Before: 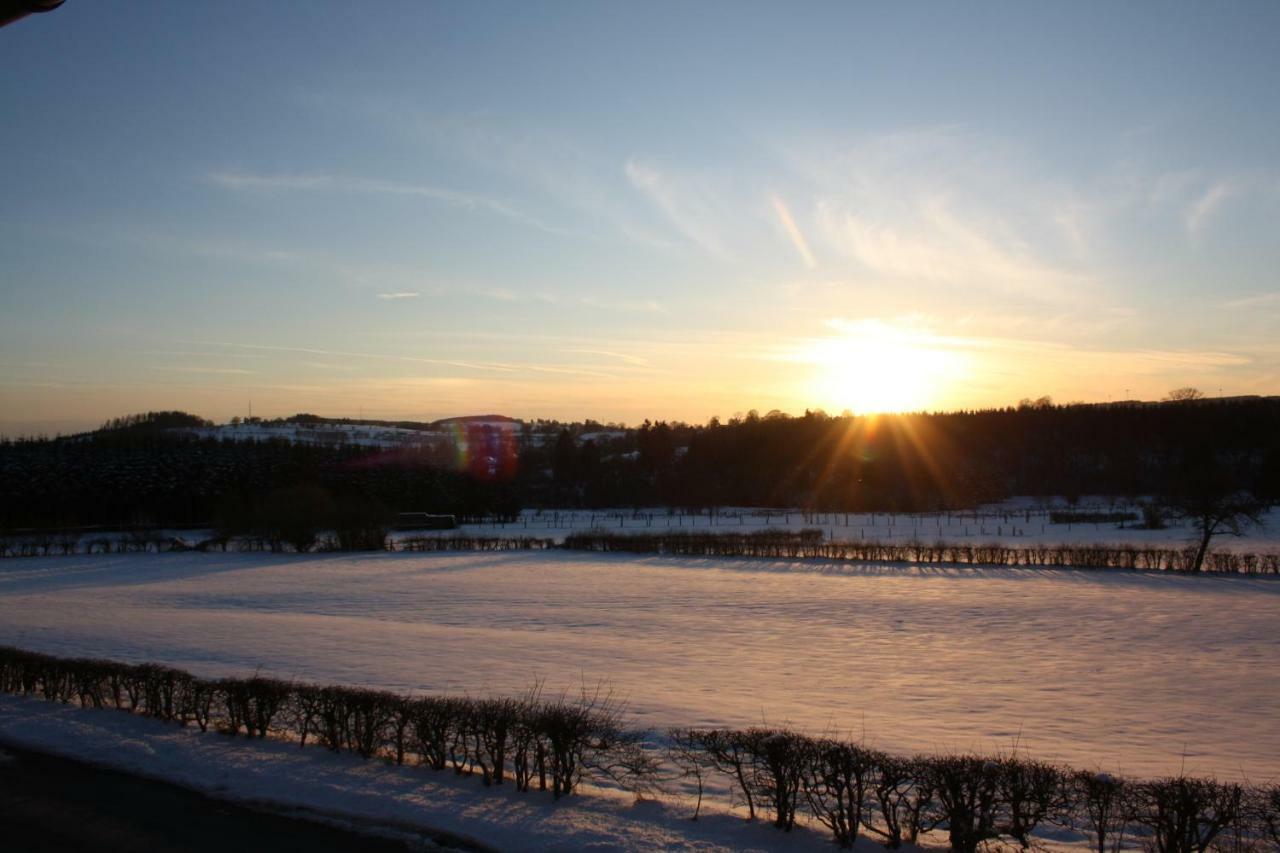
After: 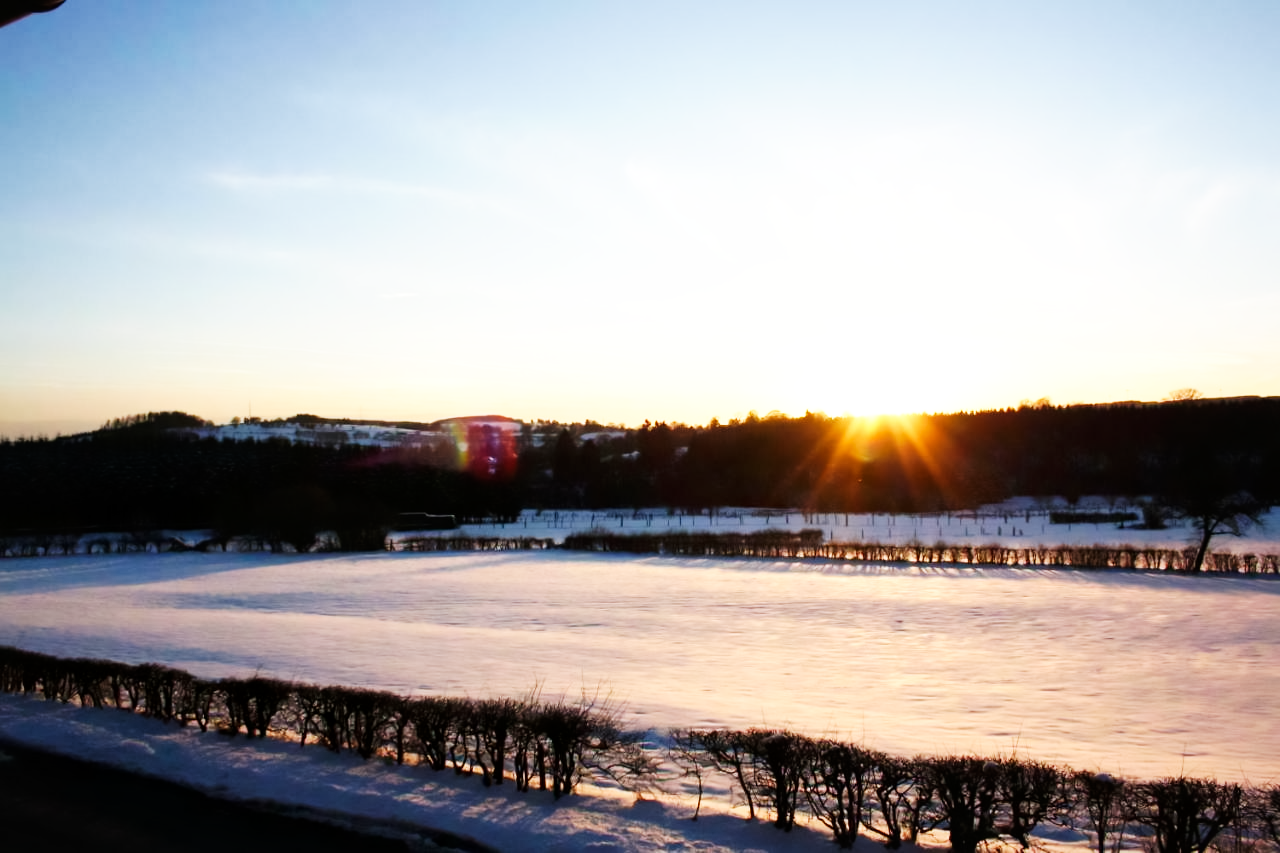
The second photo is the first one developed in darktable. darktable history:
astrophoto denoise: on, module defaults | blend: blend mode normal, opacity 33%; mask: uniform (no mask)
base curve: curves: ch0 [(0, 0) (0.007, 0.004) (0.027, 0.03) (0.046, 0.07) (0.207, 0.54) (0.442, 0.872) (0.673, 0.972) (1, 1)], preserve colors none
exposure: exposure 0.4 EV, compensate highlight preservation false
local contrast: mode bilateral grid, contrast 20, coarseness 50, detail 120%, midtone range 0.2 | blend: blend mode normal, opacity 15%; mask: uniform (no mask)
